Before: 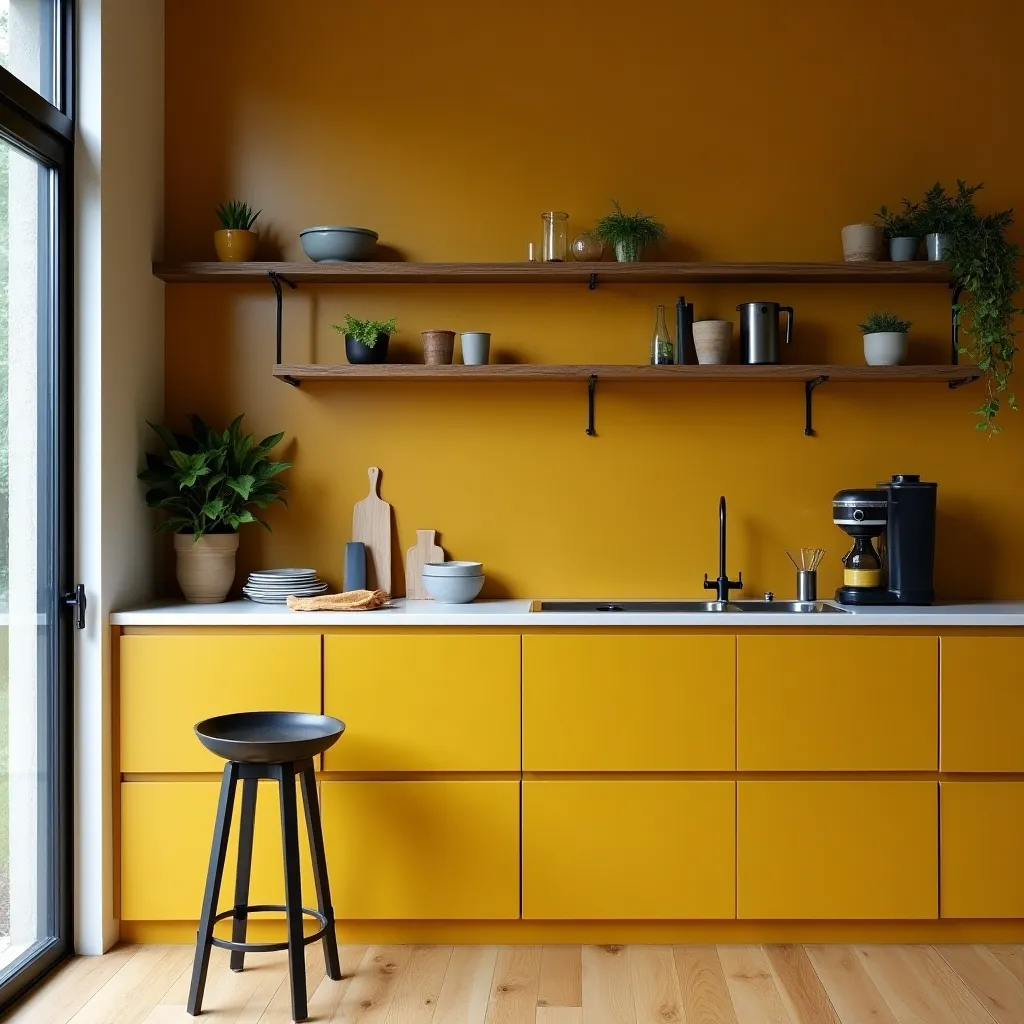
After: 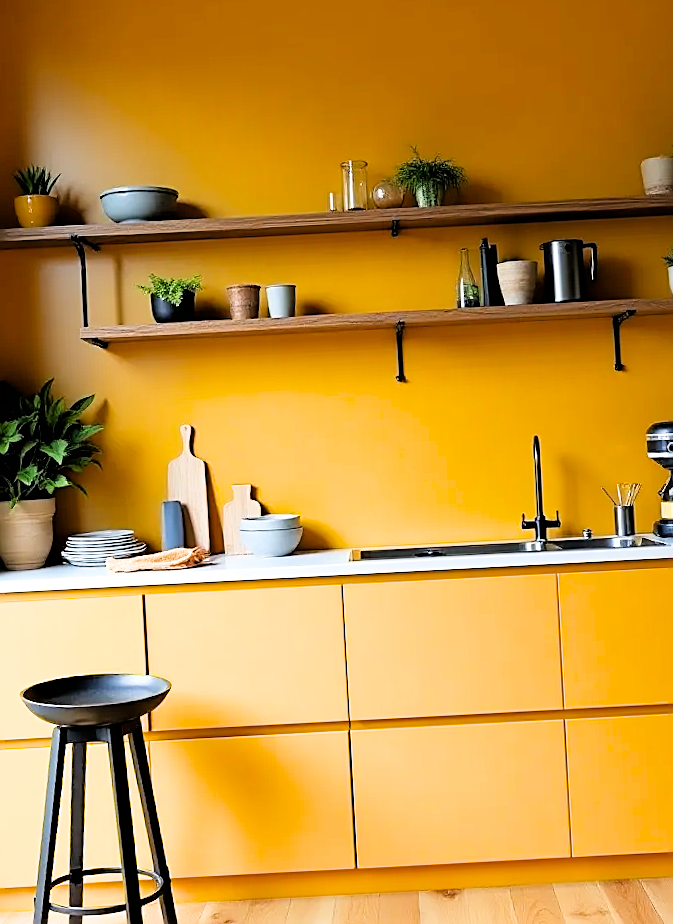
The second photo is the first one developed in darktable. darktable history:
sharpen: amount 0.6
filmic rgb: black relative exposure -3.86 EV, white relative exposure 3.48 EV, hardness 2.63, contrast 1.103
tone equalizer: on, module defaults
rotate and perspective: rotation -3°, crop left 0.031, crop right 0.968, crop top 0.07, crop bottom 0.93
color balance: output saturation 110%
crop and rotate: left 17.732%, right 15.423%
exposure: black level correction 0, exposure 1.198 EV, compensate exposure bias true, compensate highlight preservation false
